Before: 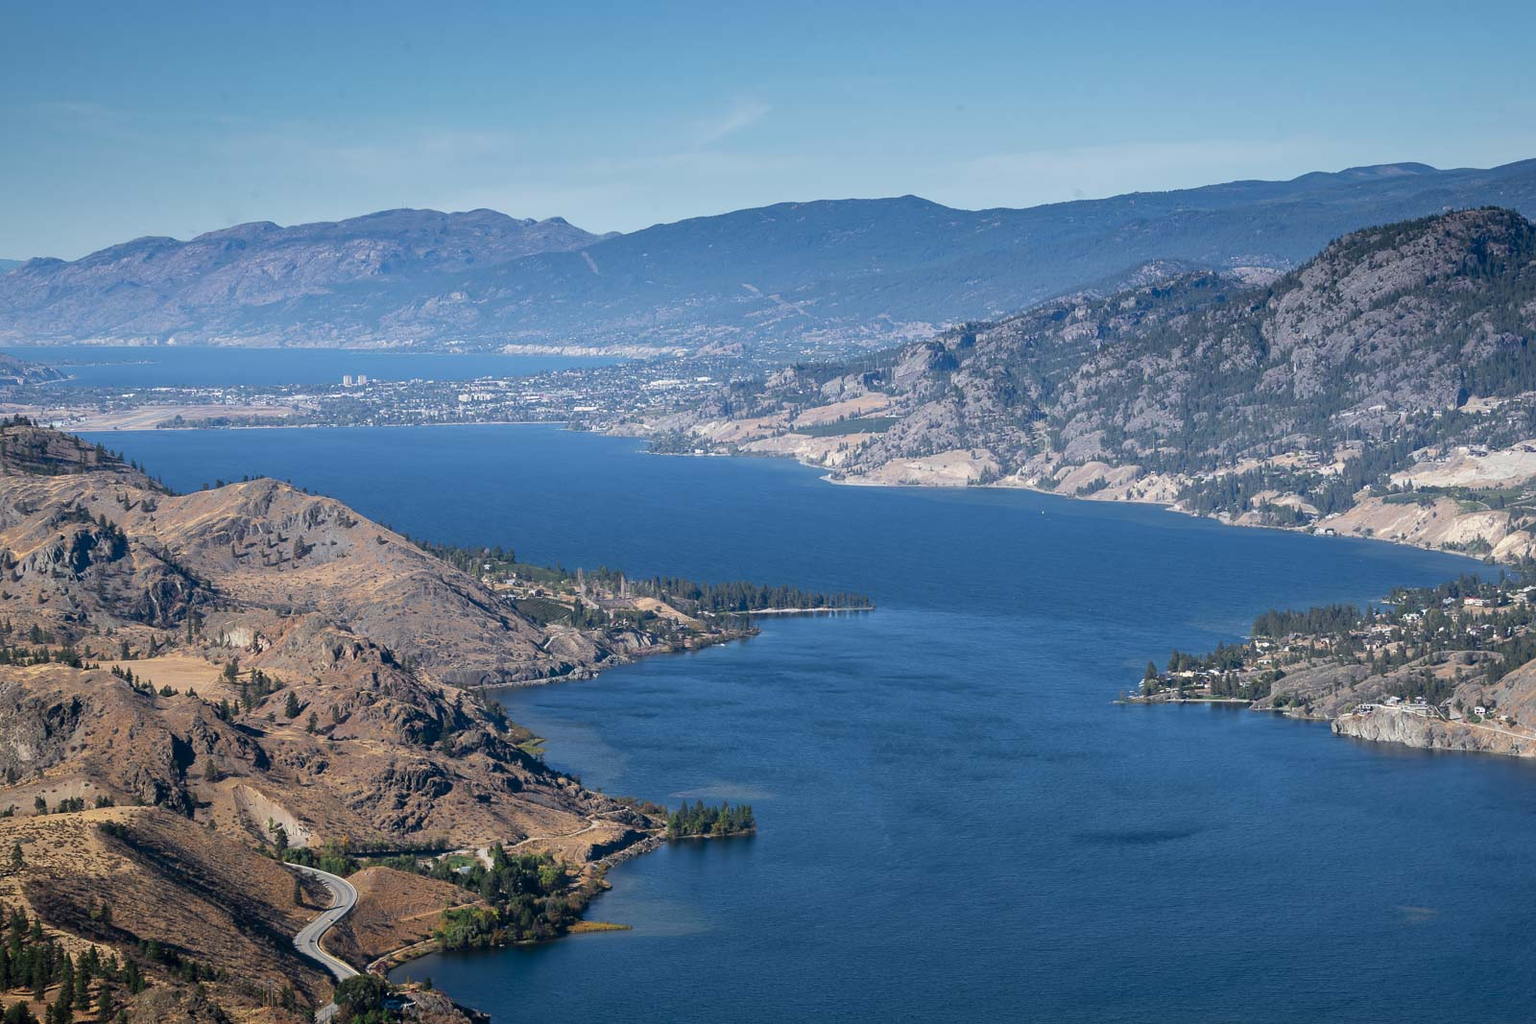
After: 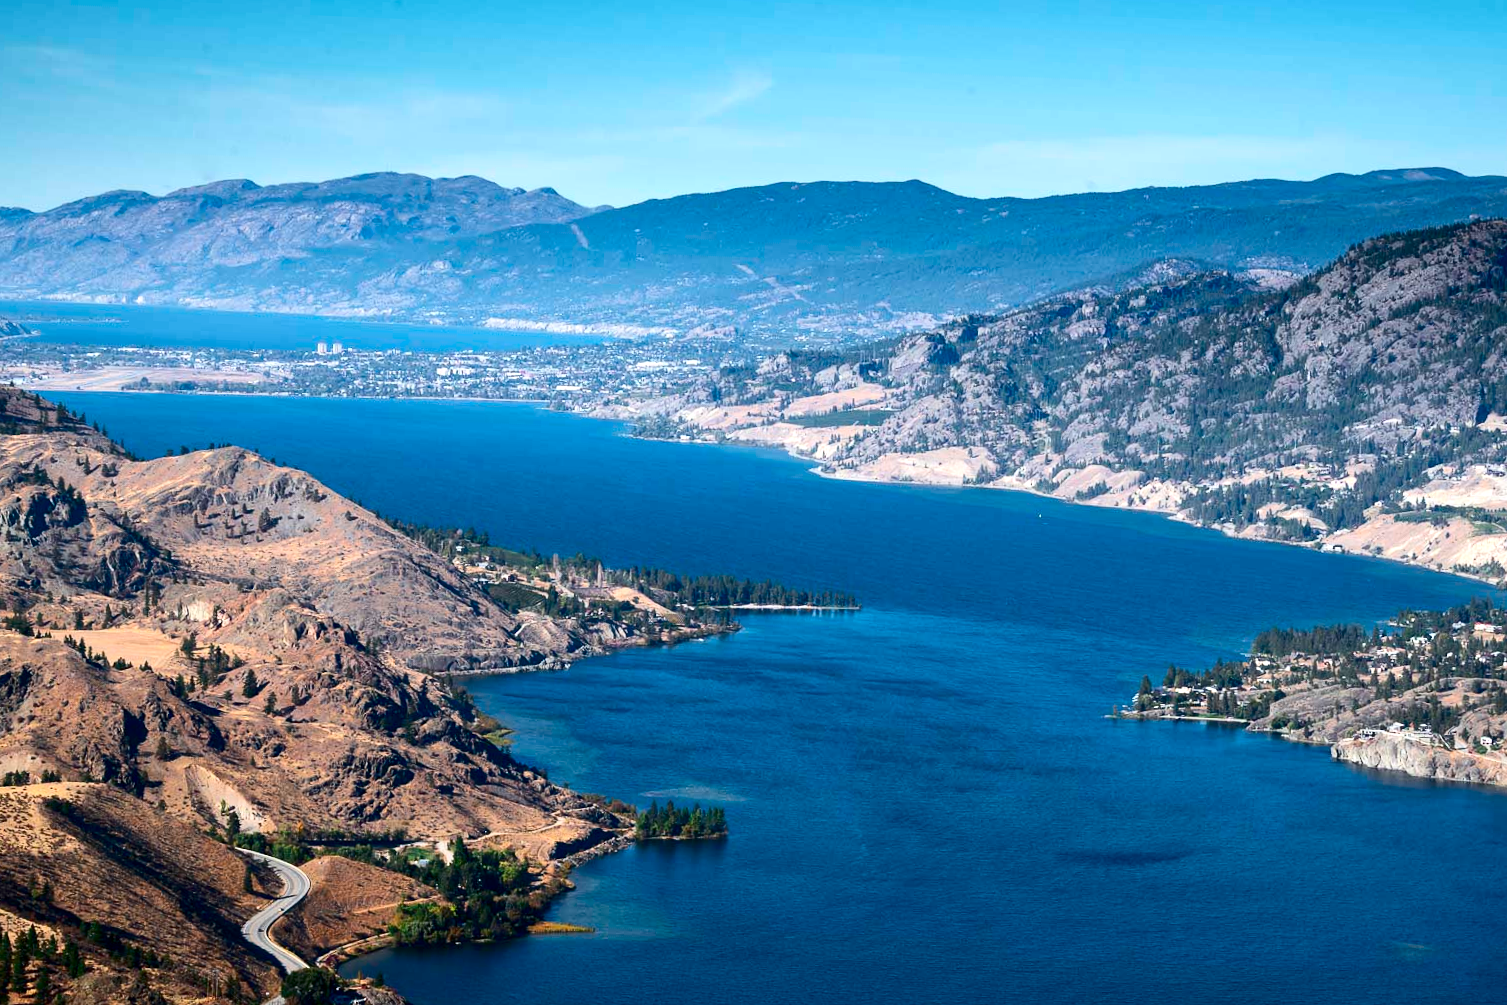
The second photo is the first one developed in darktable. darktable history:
crop and rotate: angle -2.38°
contrast brightness saturation: contrast 0.2, brightness -0.11, saturation 0.1
exposure: black level correction 0.001, exposure 0.5 EV, compensate exposure bias true, compensate highlight preservation false
